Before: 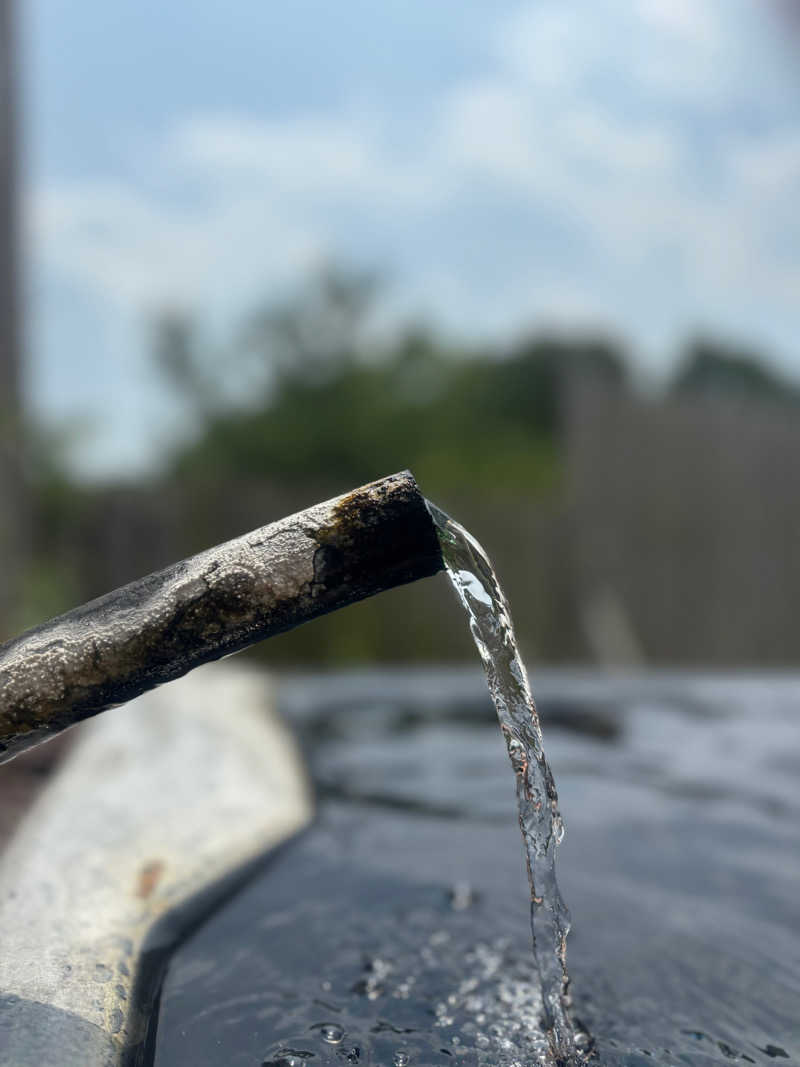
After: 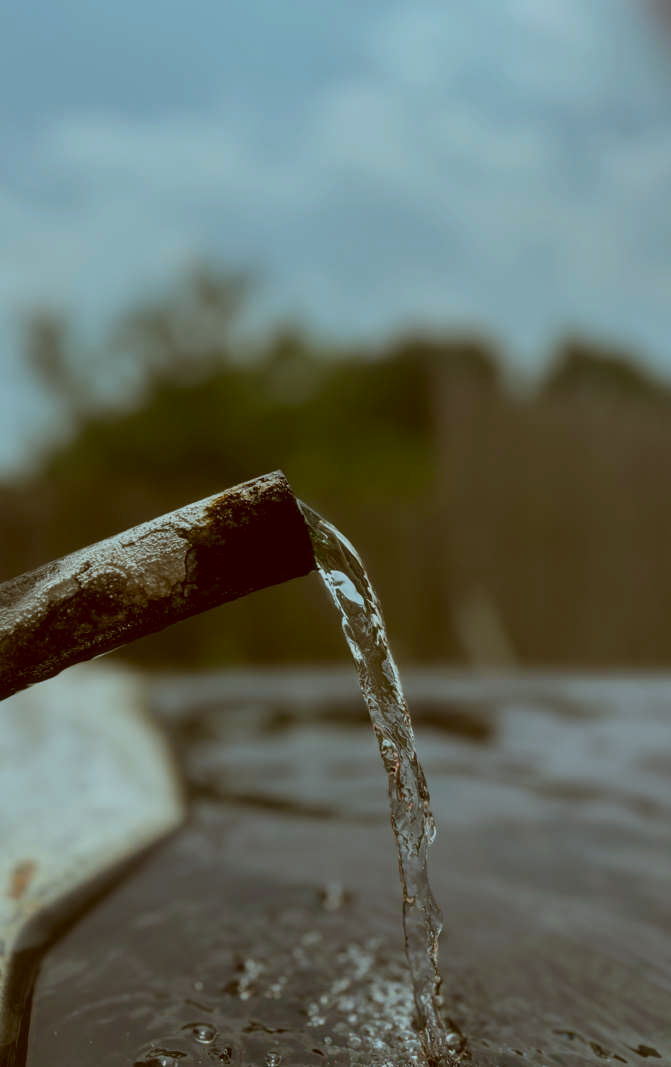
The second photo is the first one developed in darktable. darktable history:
exposure: black level correction 0, exposure -0.737 EV, compensate highlight preservation false
crop: left 16.087%
color correction: highlights a* -14.54, highlights b* -16.47, shadows a* 10.05, shadows b* 30.12
